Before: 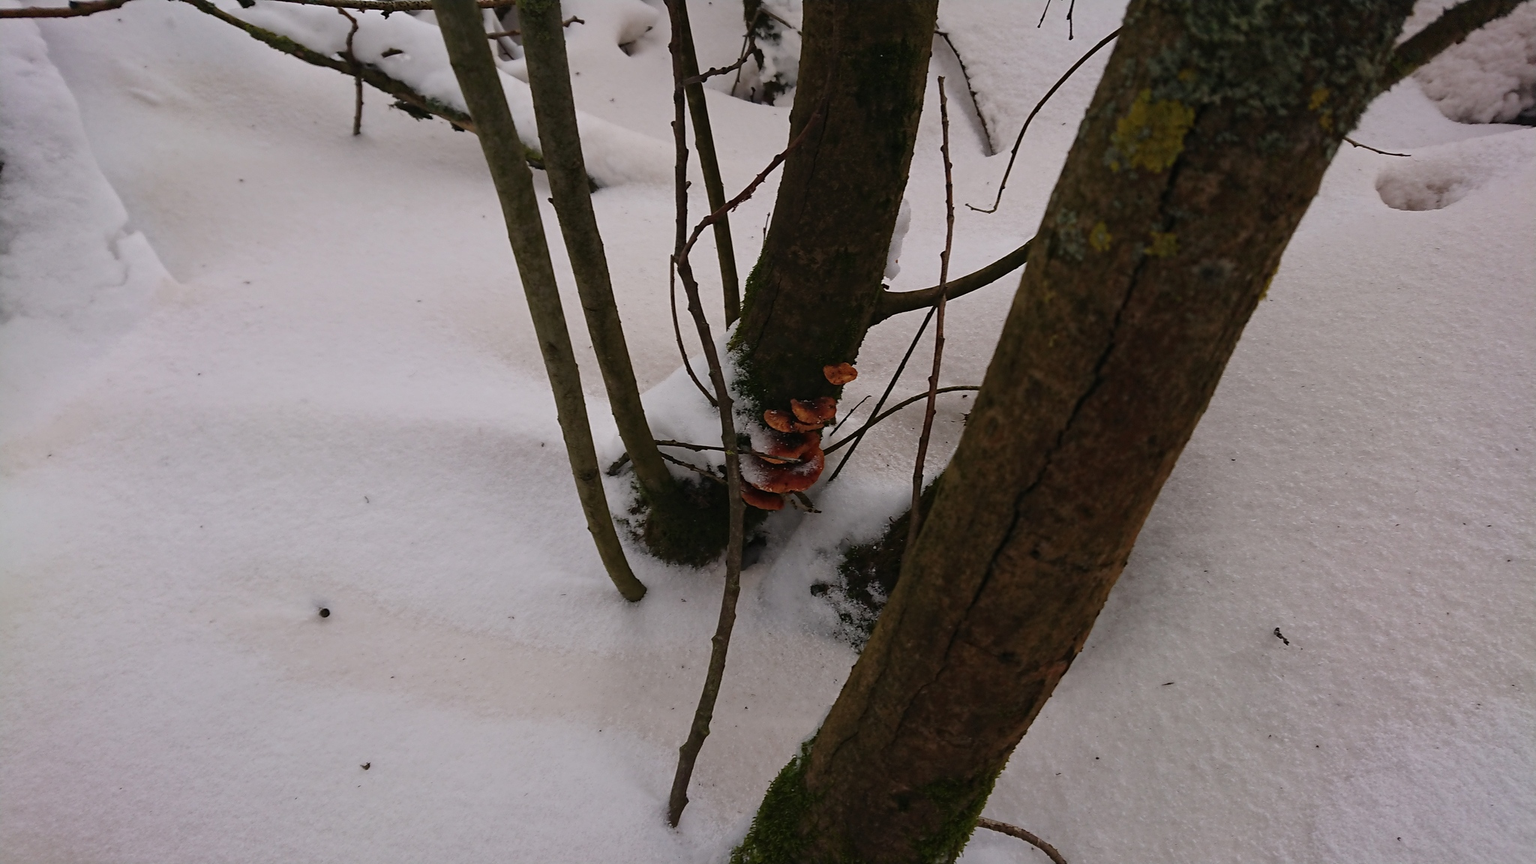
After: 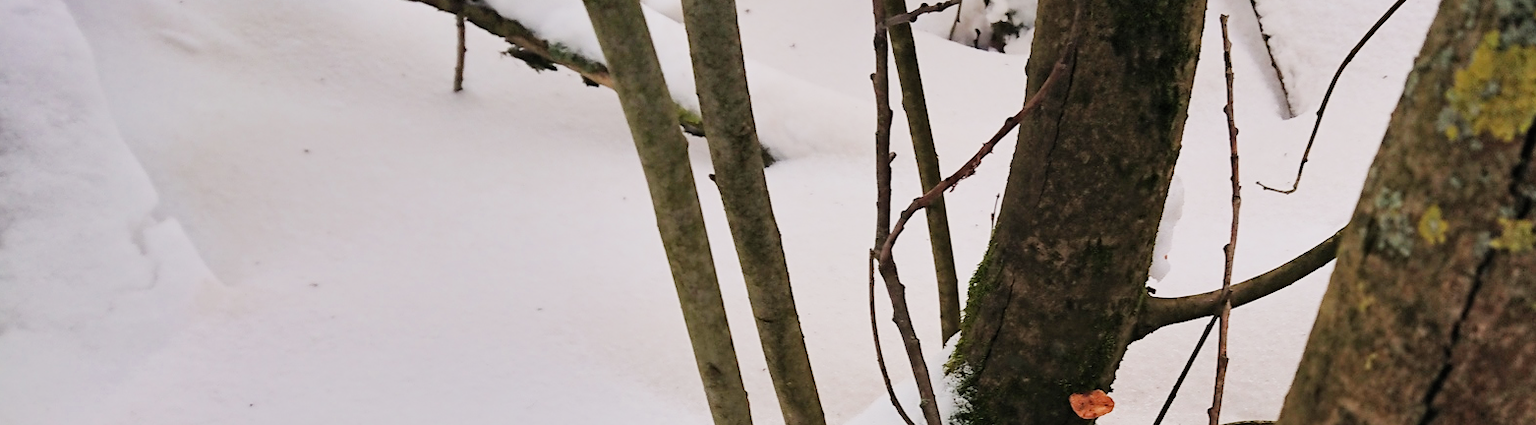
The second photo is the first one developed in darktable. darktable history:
filmic rgb: black relative exposure -6.15 EV, white relative exposure 6.98 EV, hardness 2.25
exposure: exposure 2.004 EV, compensate highlight preservation false
shadows and highlights: low approximation 0.01, soften with gaussian
crop: left 0.531%, top 7.627%, right 23.173%, bottom 54.77%
